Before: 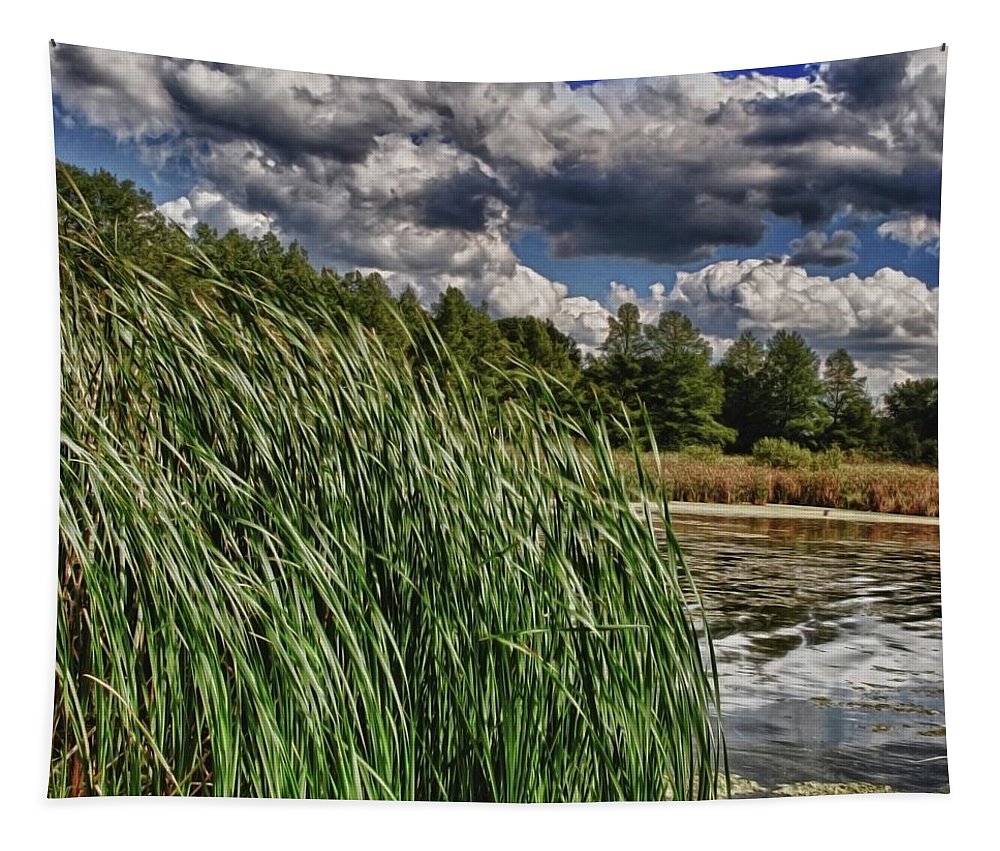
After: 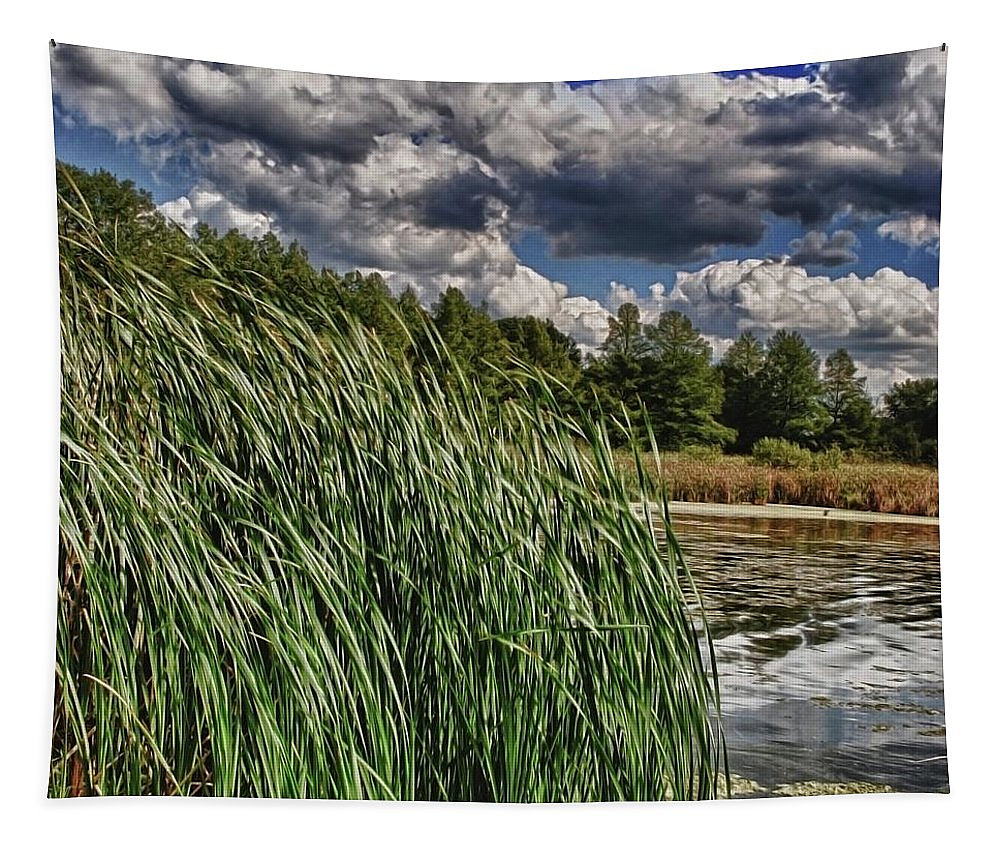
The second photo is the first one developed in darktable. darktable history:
sharpen: radius 0.983, amount 0.612
